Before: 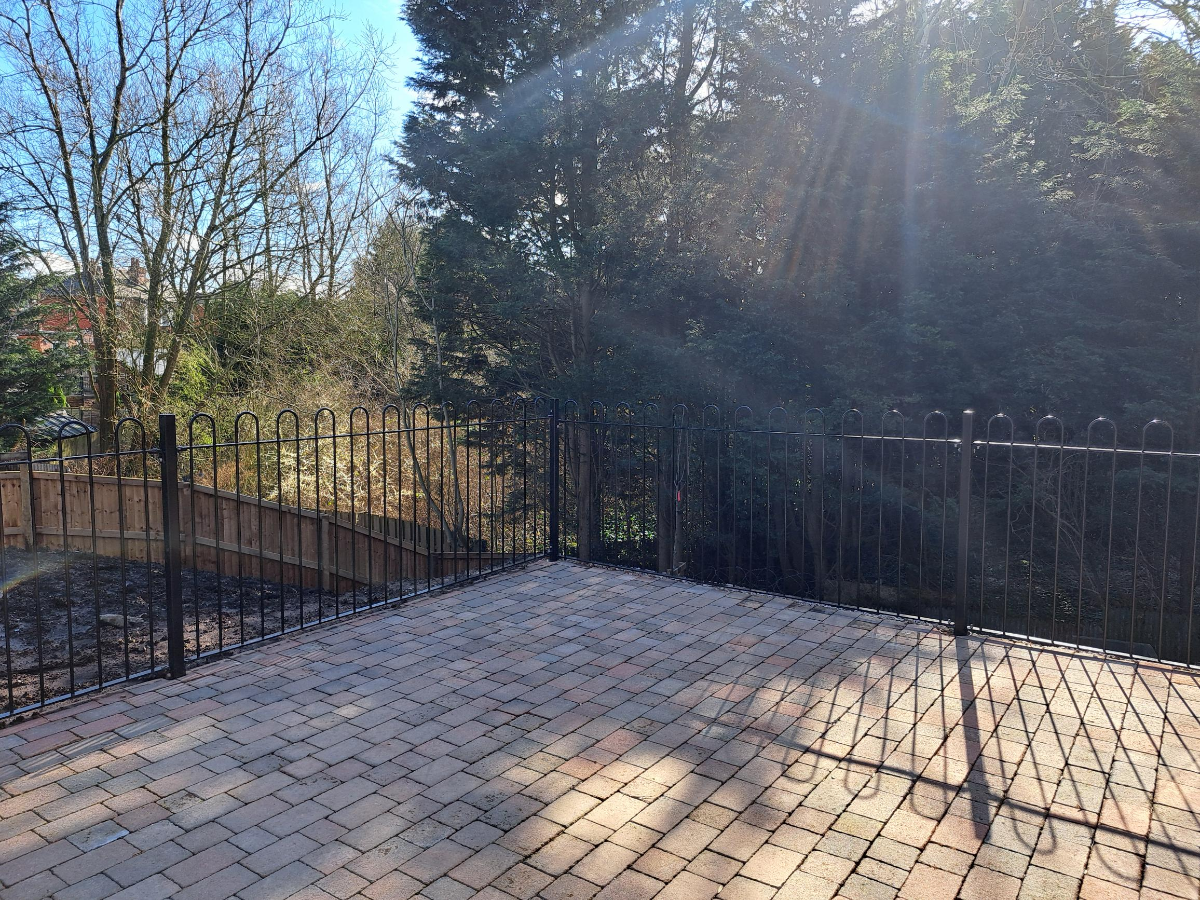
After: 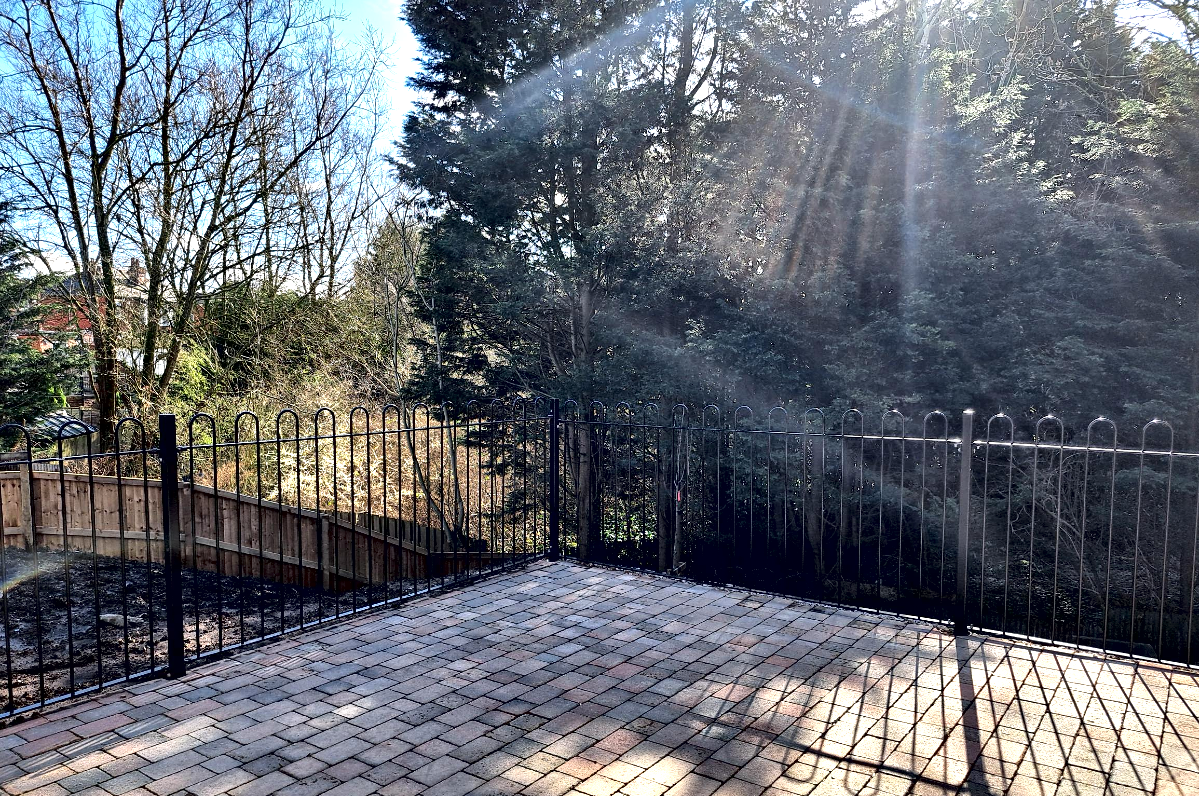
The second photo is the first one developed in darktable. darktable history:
crop and rotate: top 0%, bottom 11.512%
local contrast: mode bilateral grid, contrast 44, coarseness 69, detail 213%, midtone range 0.2
contrast equalizer: octaves 7, y [[0.6 ×6], [0.55 ×6], [0 ×6], [0 ×6], [0 ×6]]
